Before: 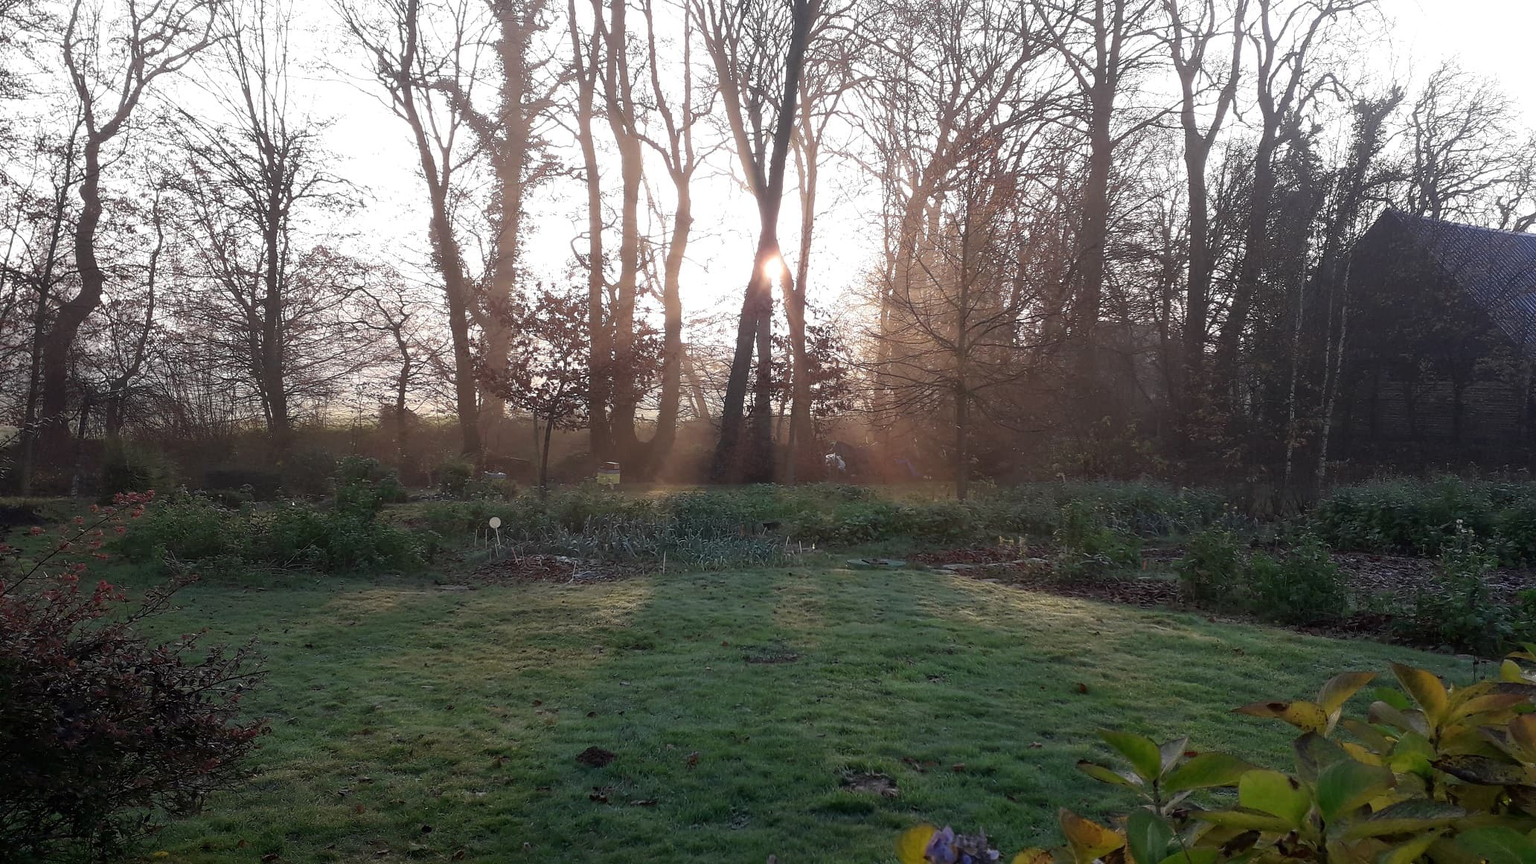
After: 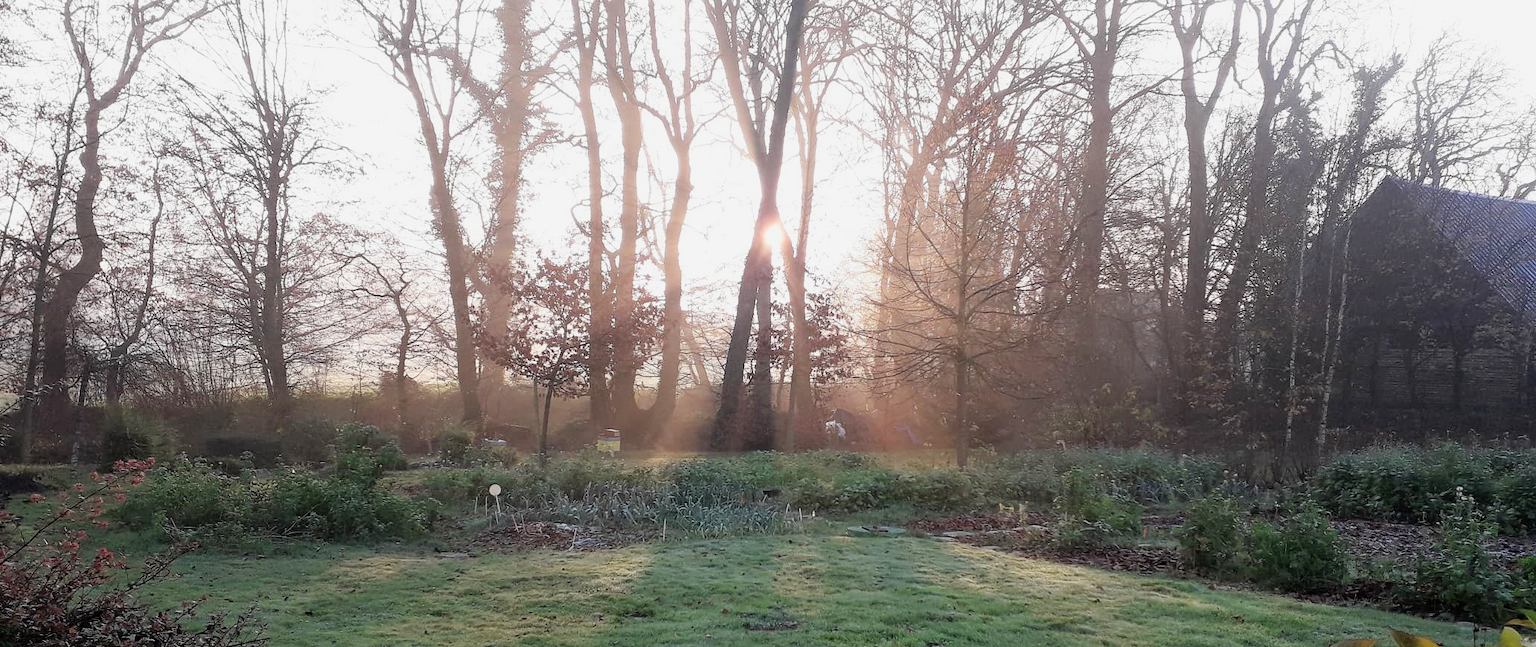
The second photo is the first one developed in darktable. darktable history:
filmic rgb: black relative exposure -7.65 EV, white relative exposure 4.56 EV, hardness 3.61
rotate and perspective: crop left 0, crop top 0
crop: top 3.857%, bottom 21.132%
exposure: black level correction 0, exposure 1.1 EV, compensate highlight preservation false
